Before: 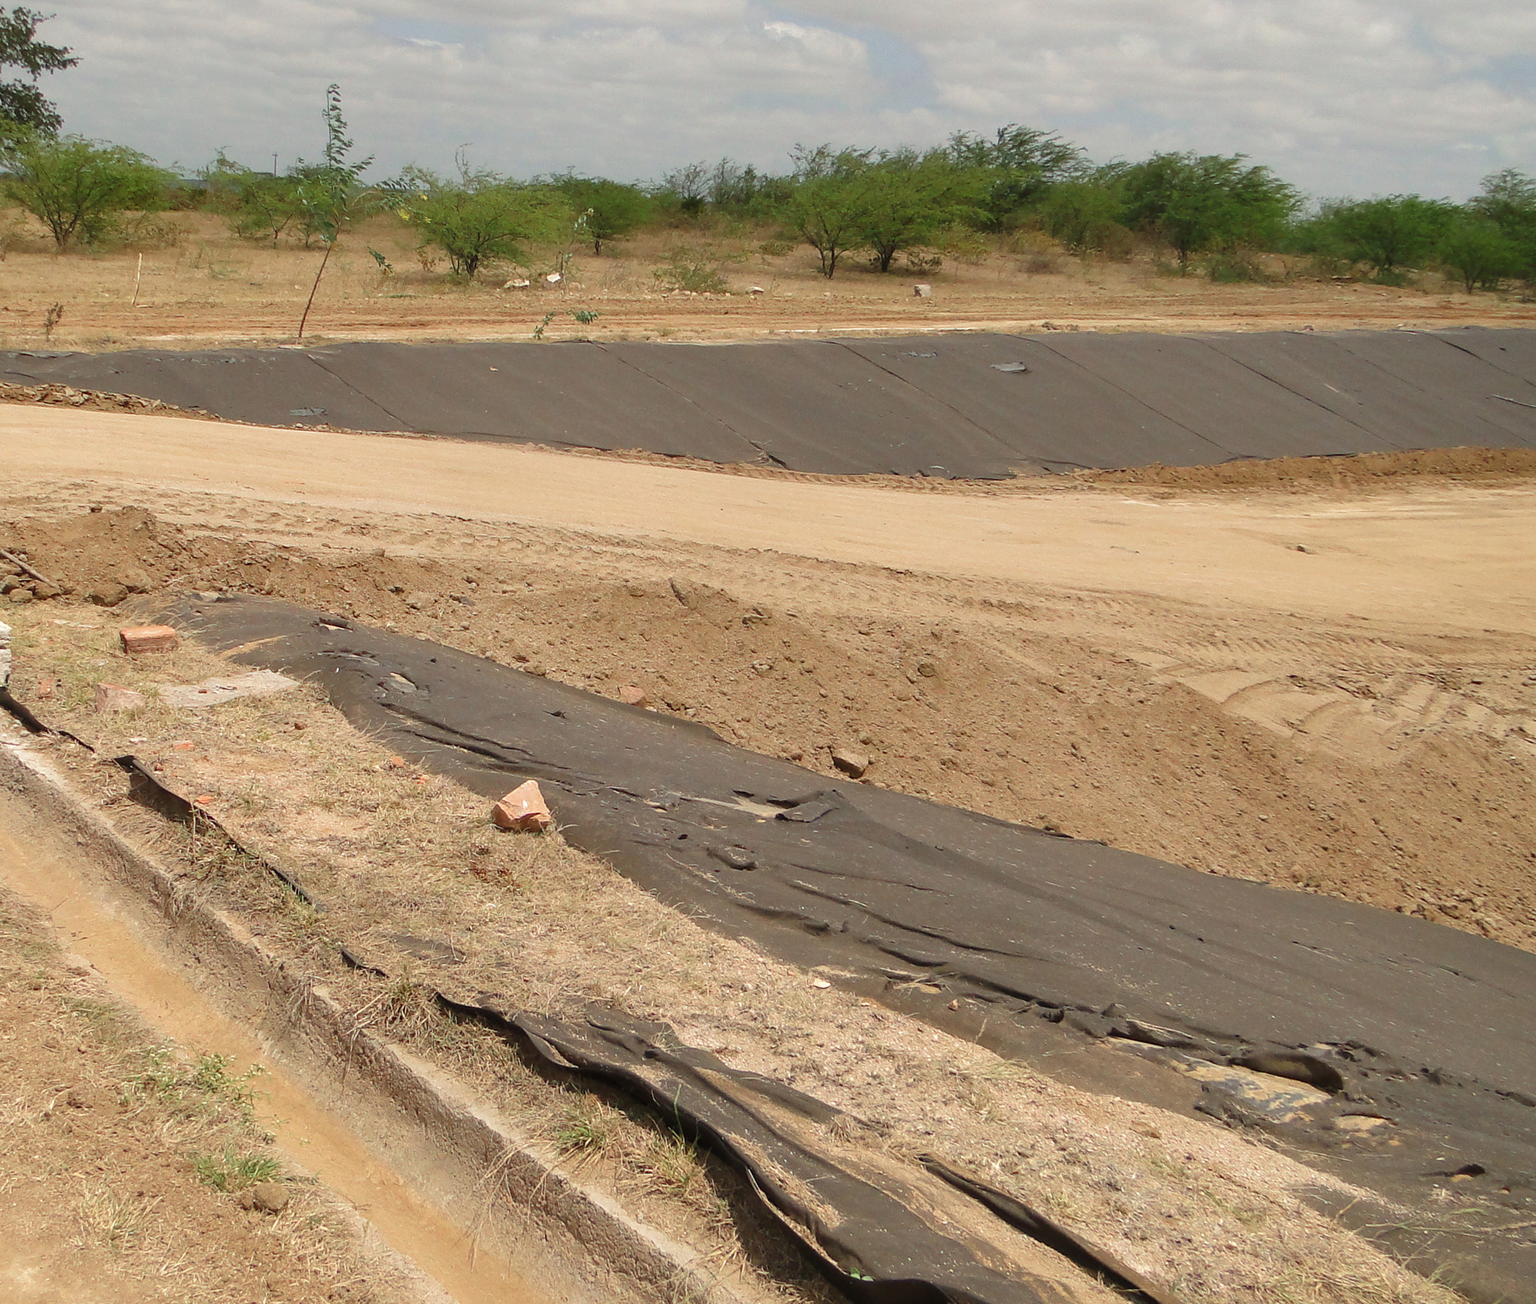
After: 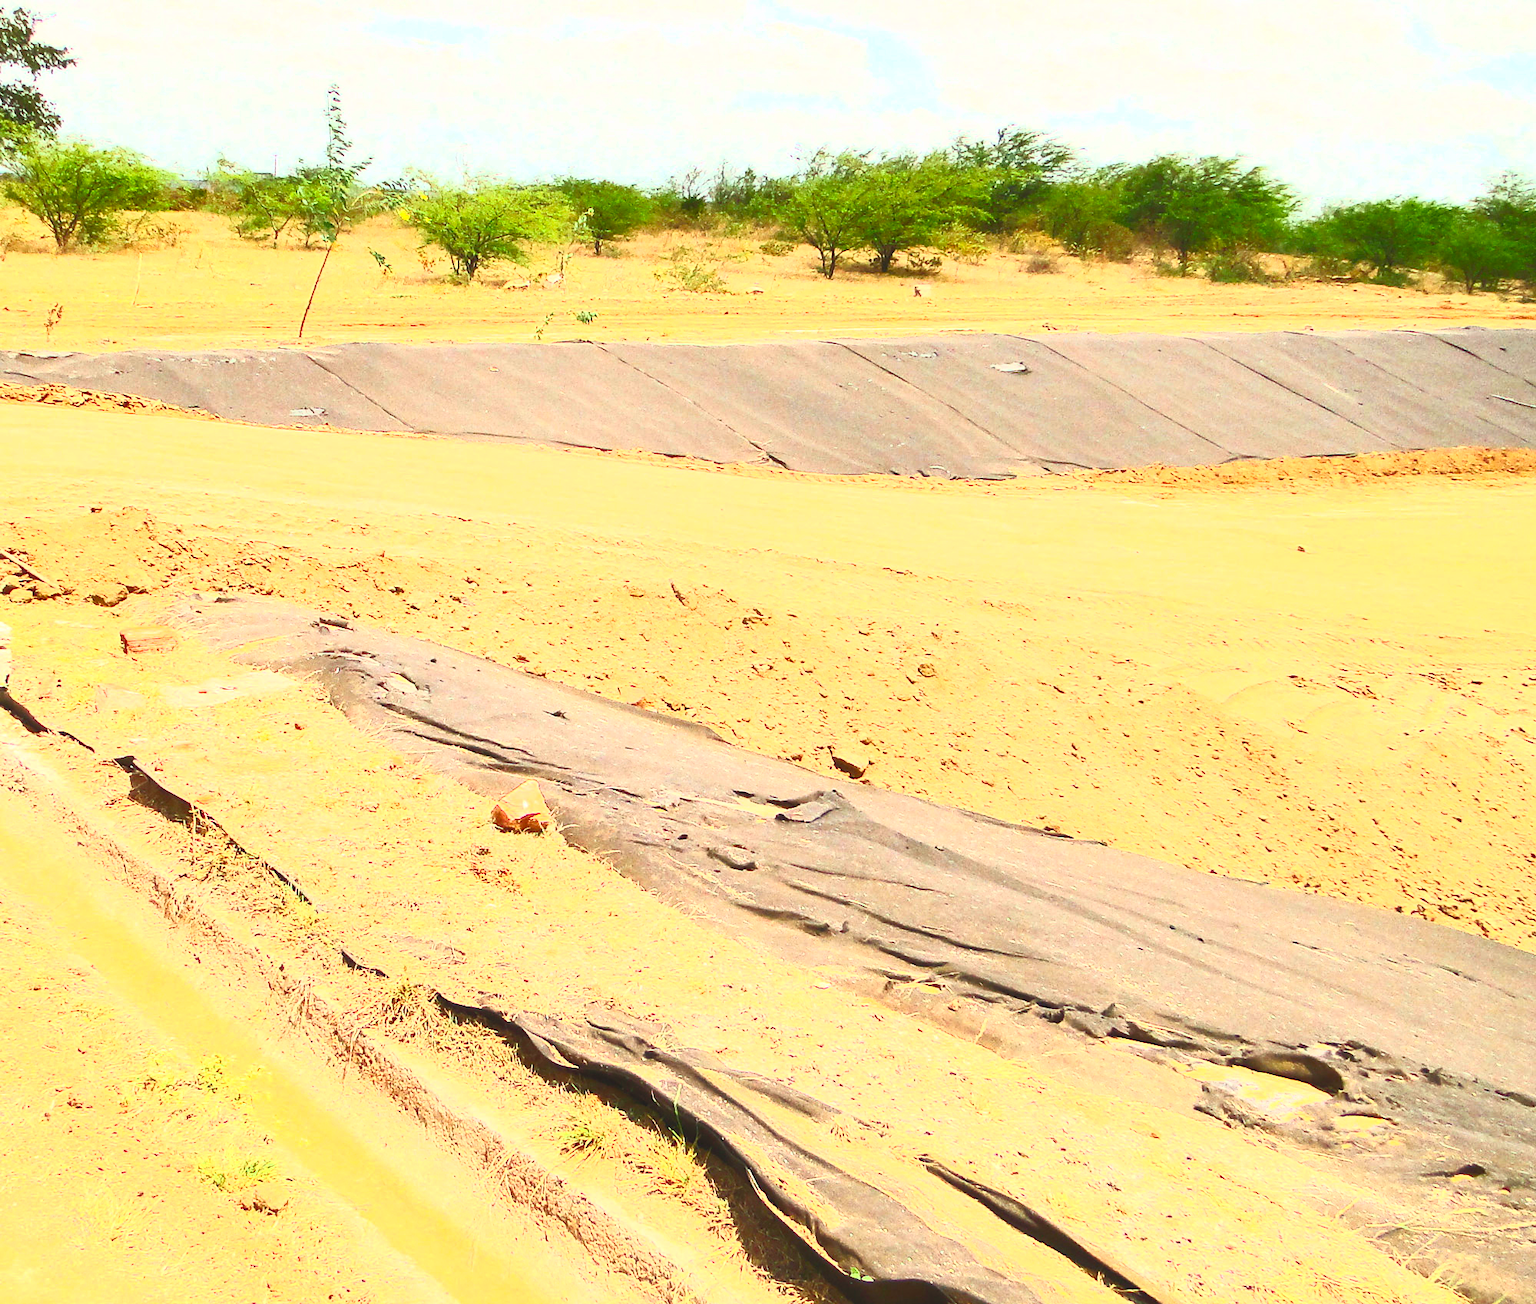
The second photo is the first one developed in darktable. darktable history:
contrast brightness saturation: contrast 0.995, brightness 0.988, saturation 0.992
exposure: black level correction 0, exposure 0.397 EV, compensate exposure bias true, compensate highlight preservation false
